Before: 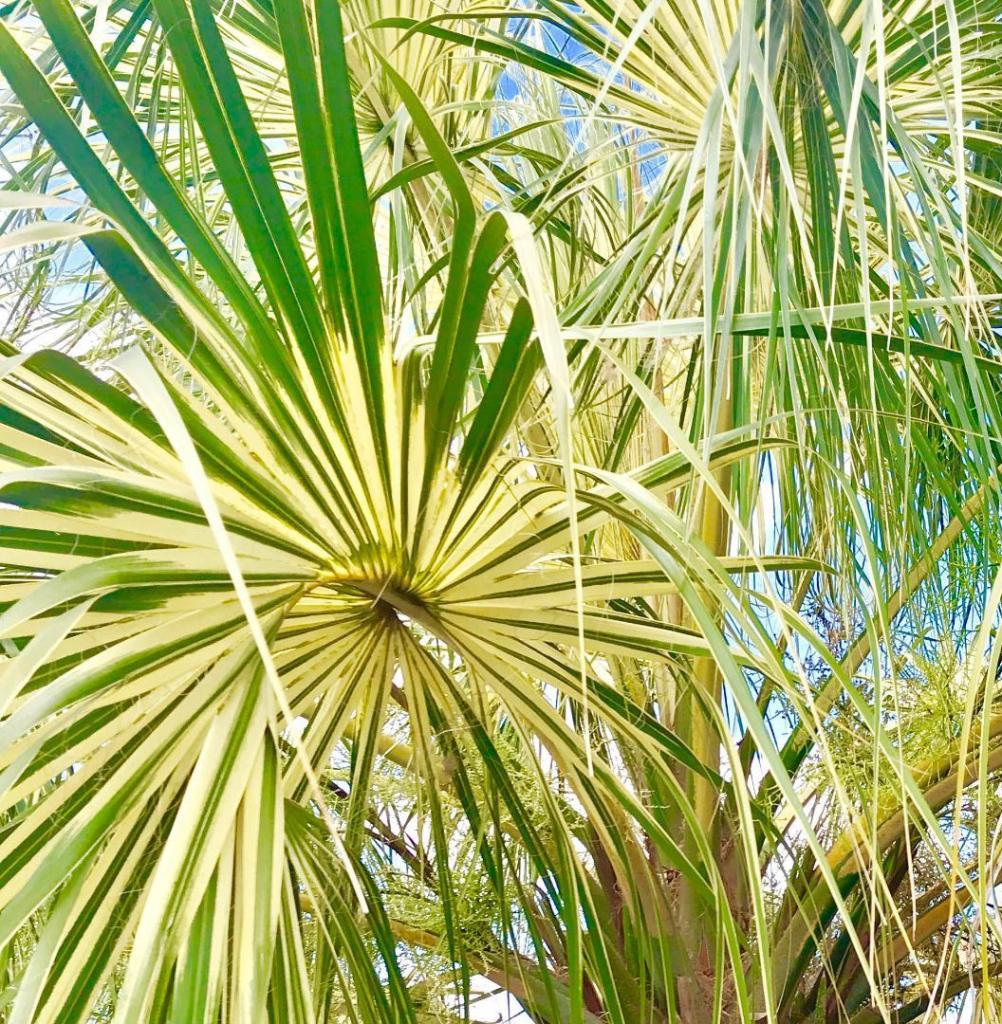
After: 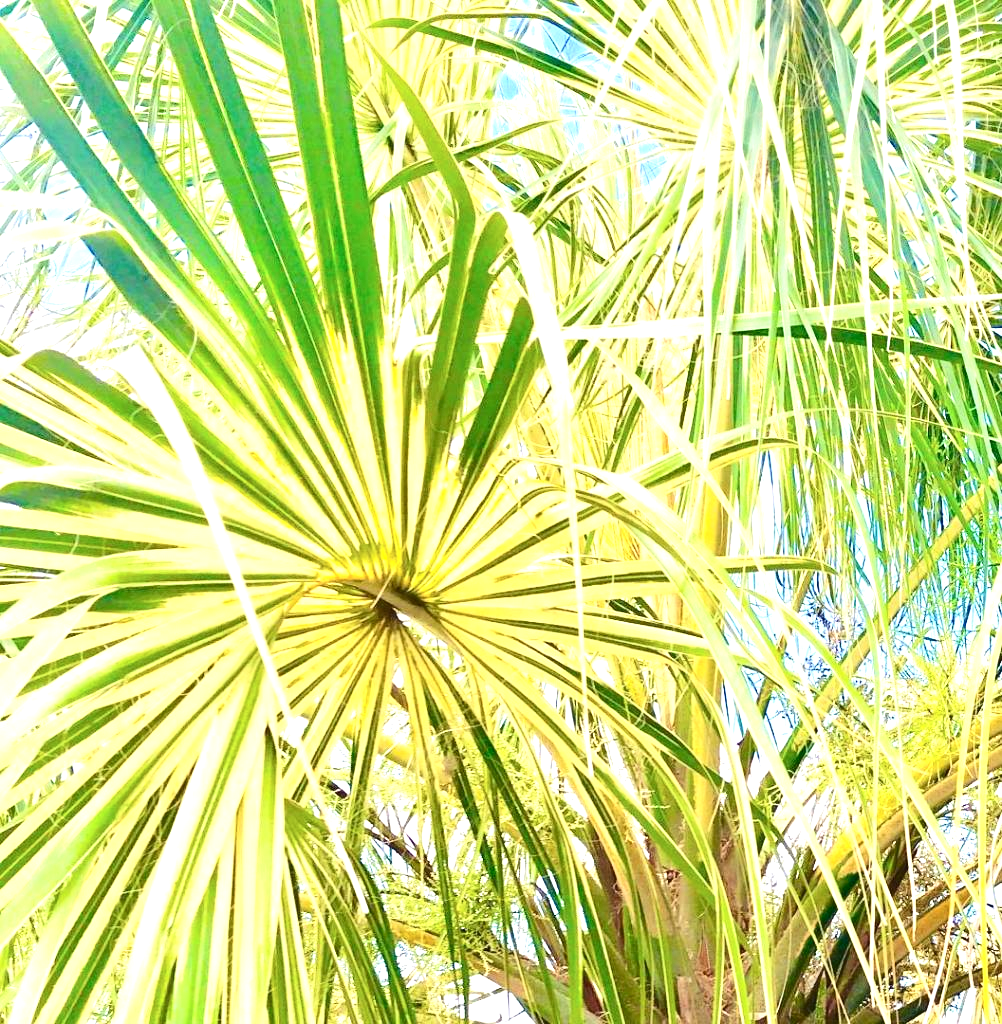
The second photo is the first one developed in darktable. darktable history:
exposure: exposure 0.998 EV, compensate exposure bias true, compensate highlight preservation false
contrast brightness saturation: contrast 0.217
